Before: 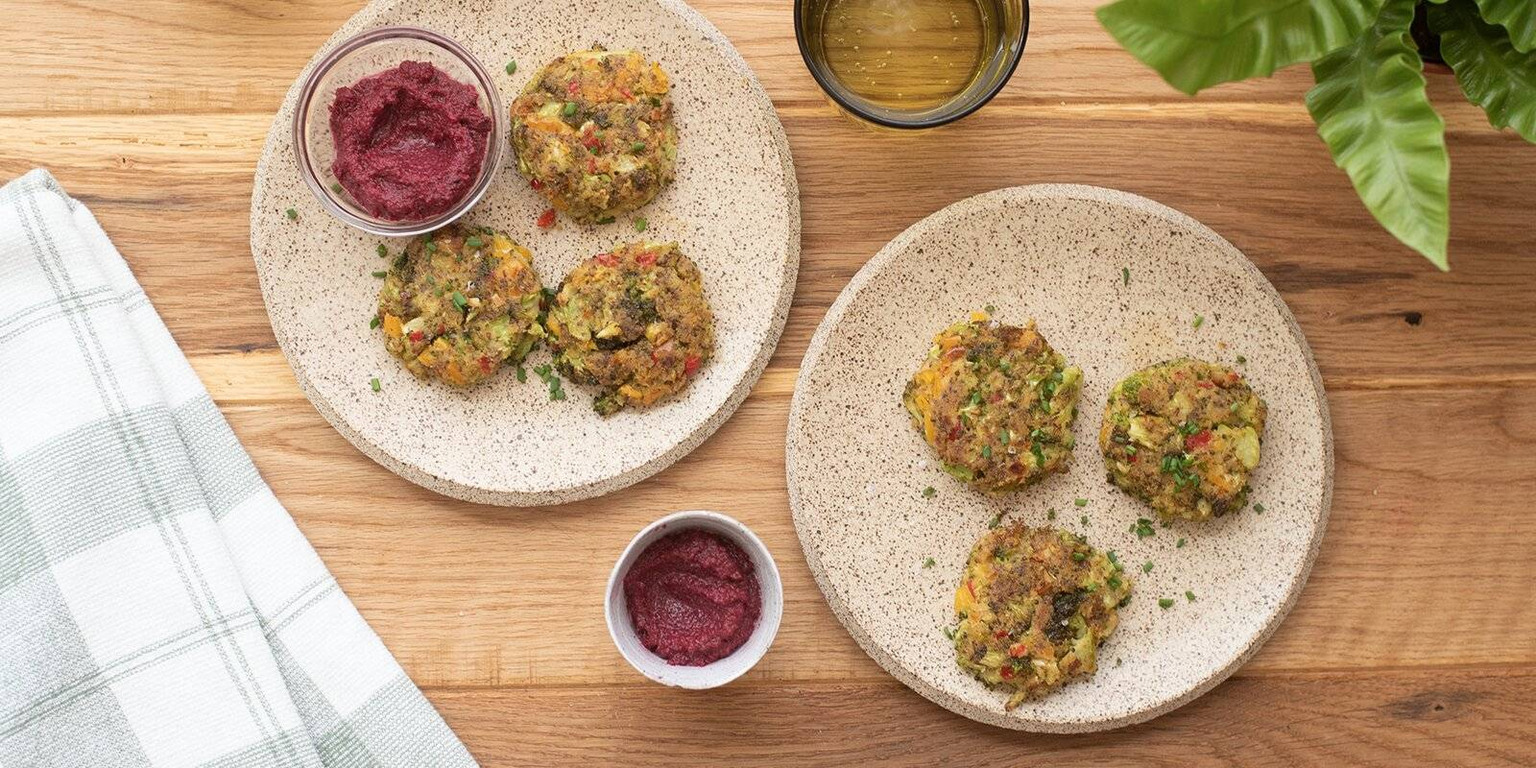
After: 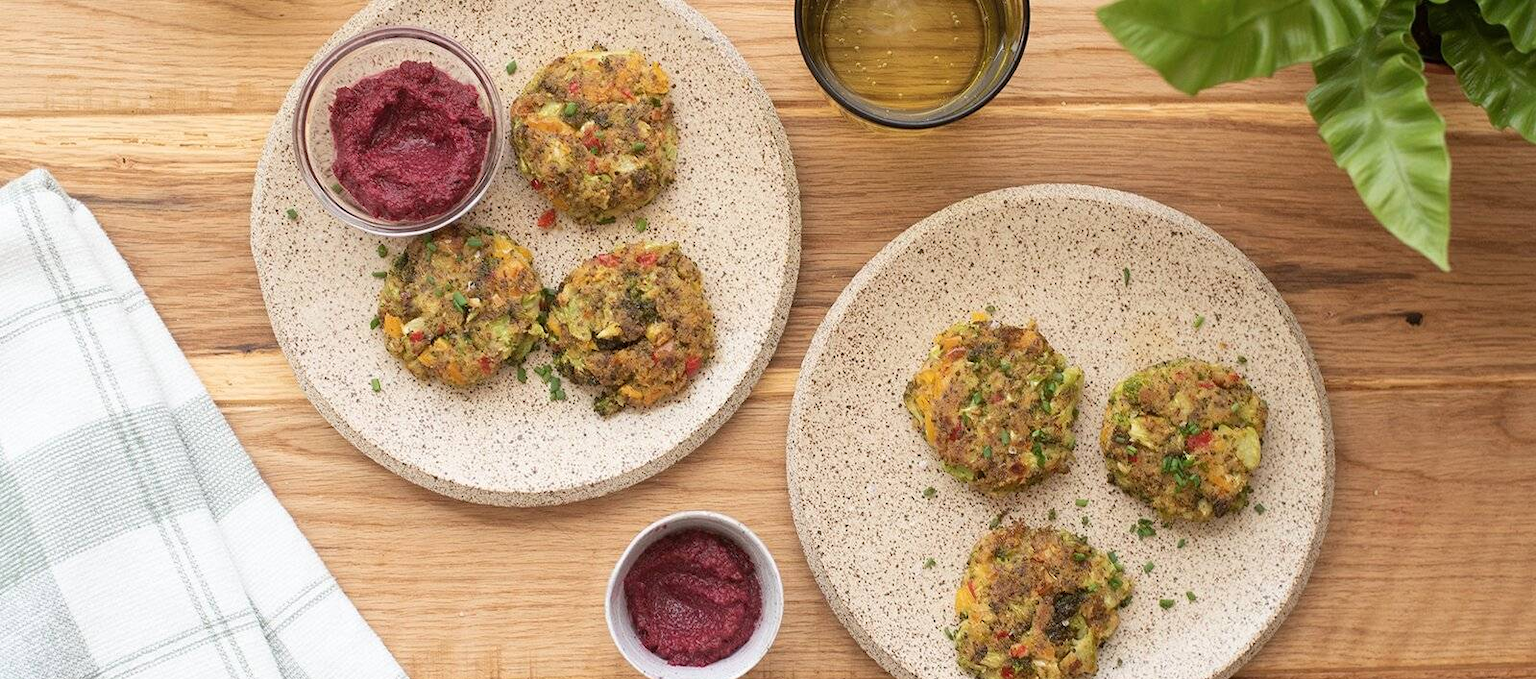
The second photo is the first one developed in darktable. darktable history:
crop and rotate: top 0%, bottom 11.505%
